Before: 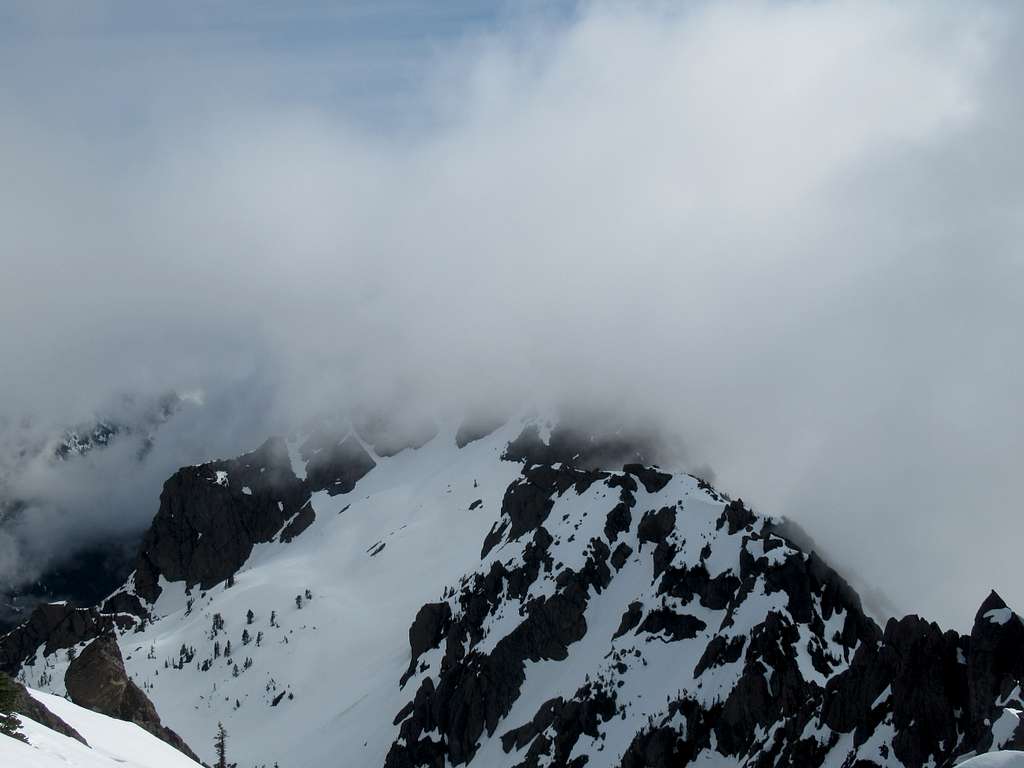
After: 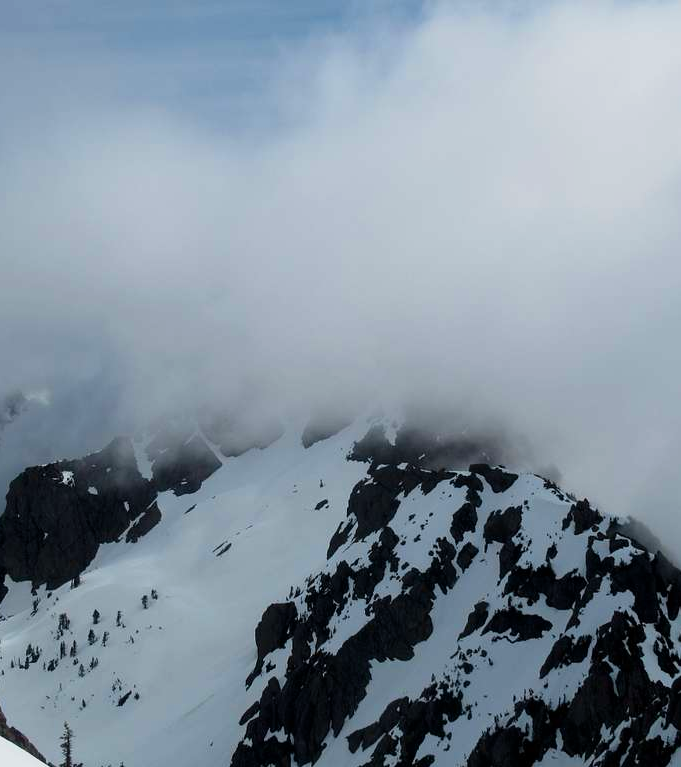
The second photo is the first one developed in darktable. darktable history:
filmic rgb: black relative exposure -16 EV, white relative exposure 2.94 EV, threshold 3.01 EV, hardness 10, enable highlight reconstruction true
crop and rotate: left 15.116%, right 18.362%
velvia: on, module defaults
